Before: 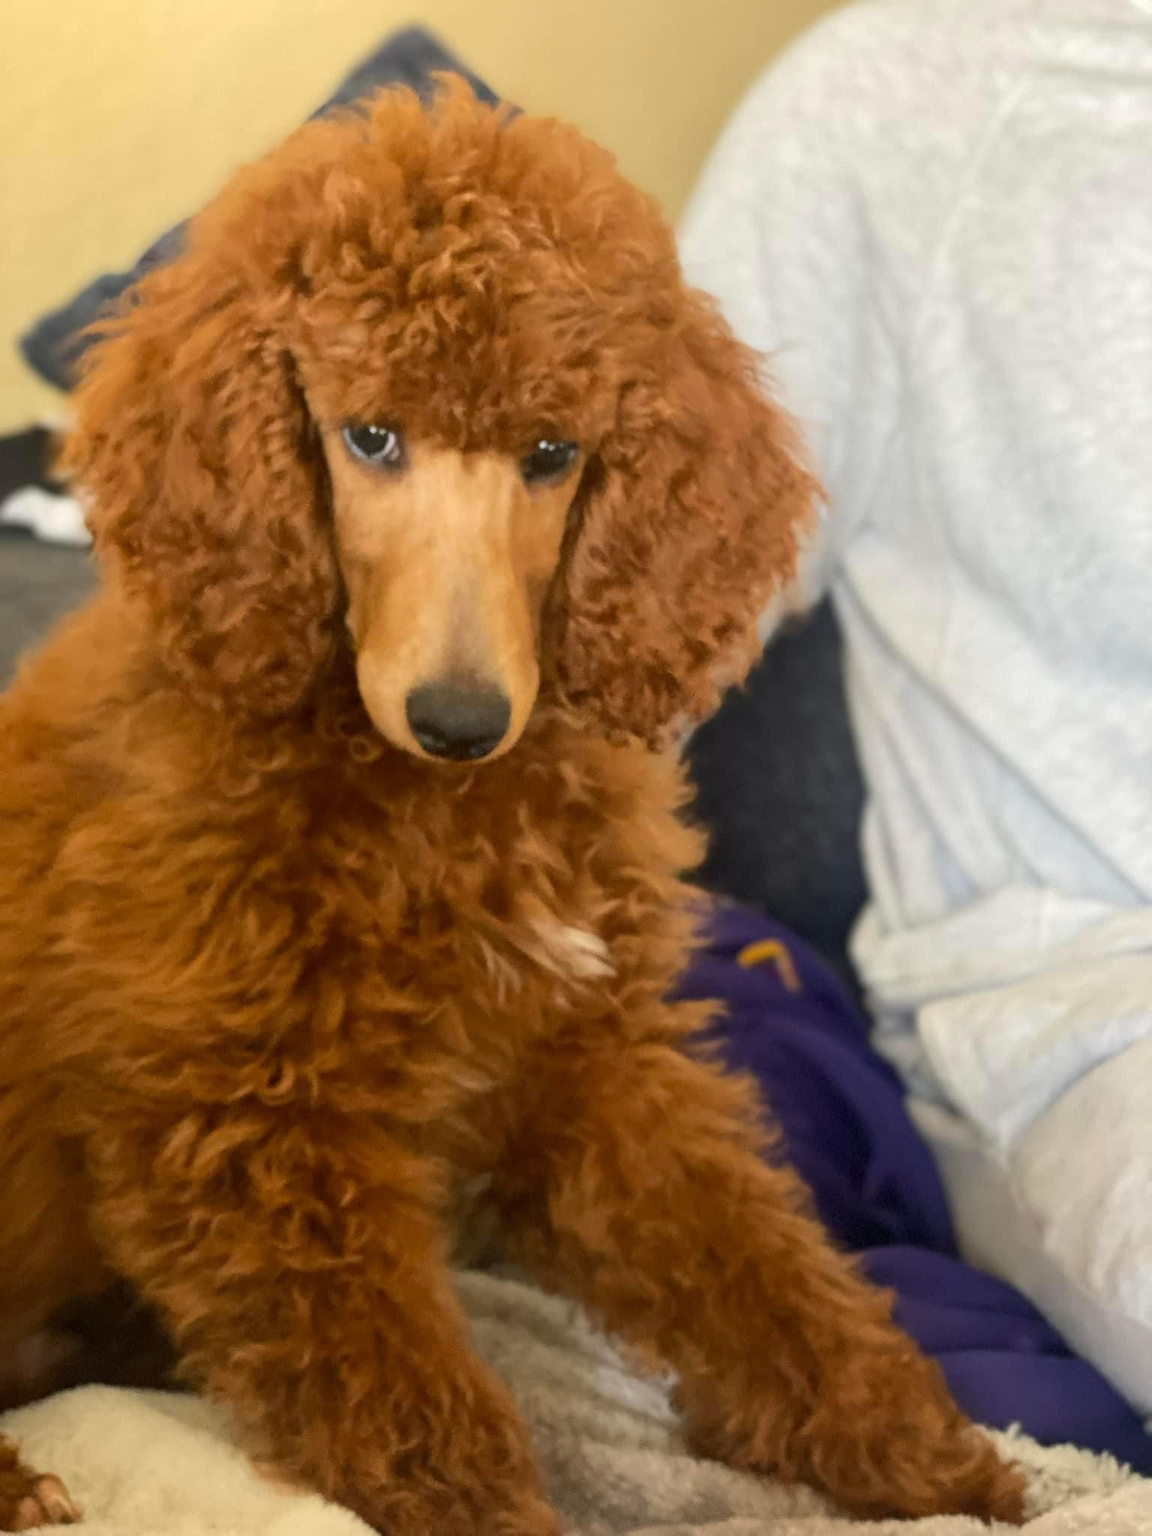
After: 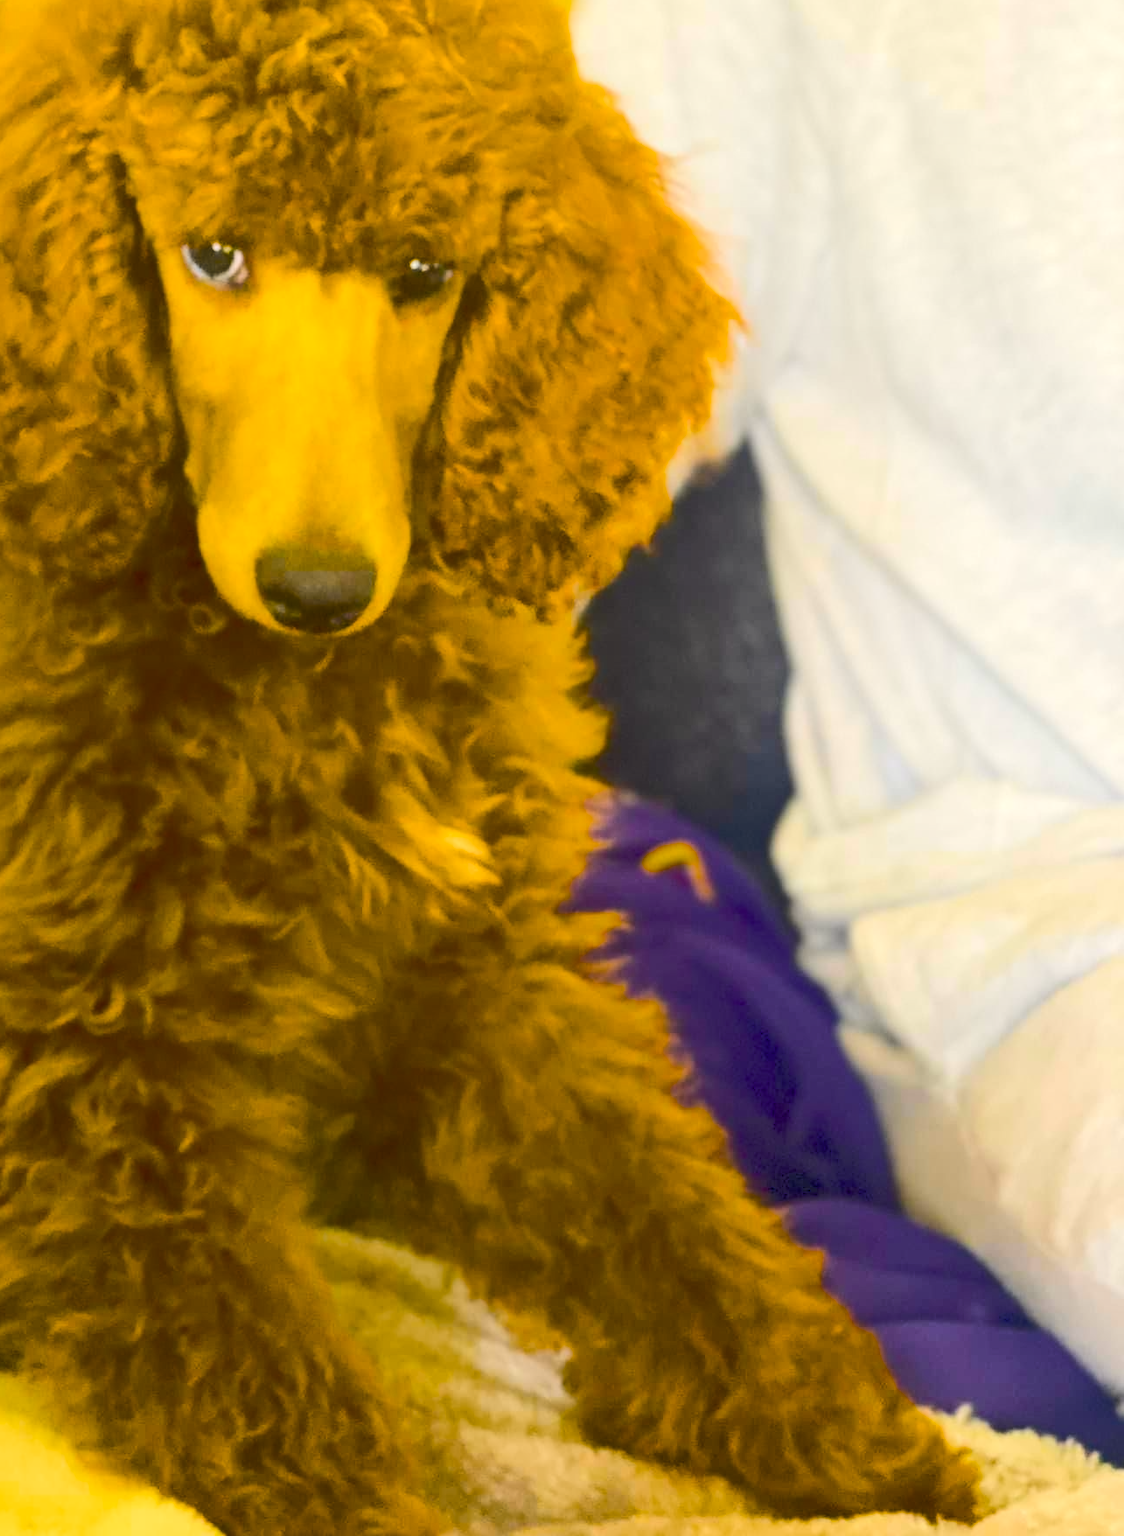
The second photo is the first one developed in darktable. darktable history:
color balance rgb: linear chroma grading › global chroma 40.15%, perceptual saturation grading › global saturation 60.58%, perceptual saturation grading › highlights 20.44%, perceptual saturation grading › shadows -50.36%, perceptual brilliance grading › highlights 2.19%, perceptual brilliance grading › mid-tones -50.36%, perceptual brilliance grading › shadows -50.36%
color calibration: x 0.342, y 0.355, temperature 5146 K
color equalizer: saturation › red 1.26, saturation › orange 1.26, saturation › yellow 1.26, saturation › green 1.26, saturation › cyan 1.26, saturation › blue 1.26, saturation › lavender 1.26, saturation › magenta 1.26
crop: left 16.315%, top 14.246%
